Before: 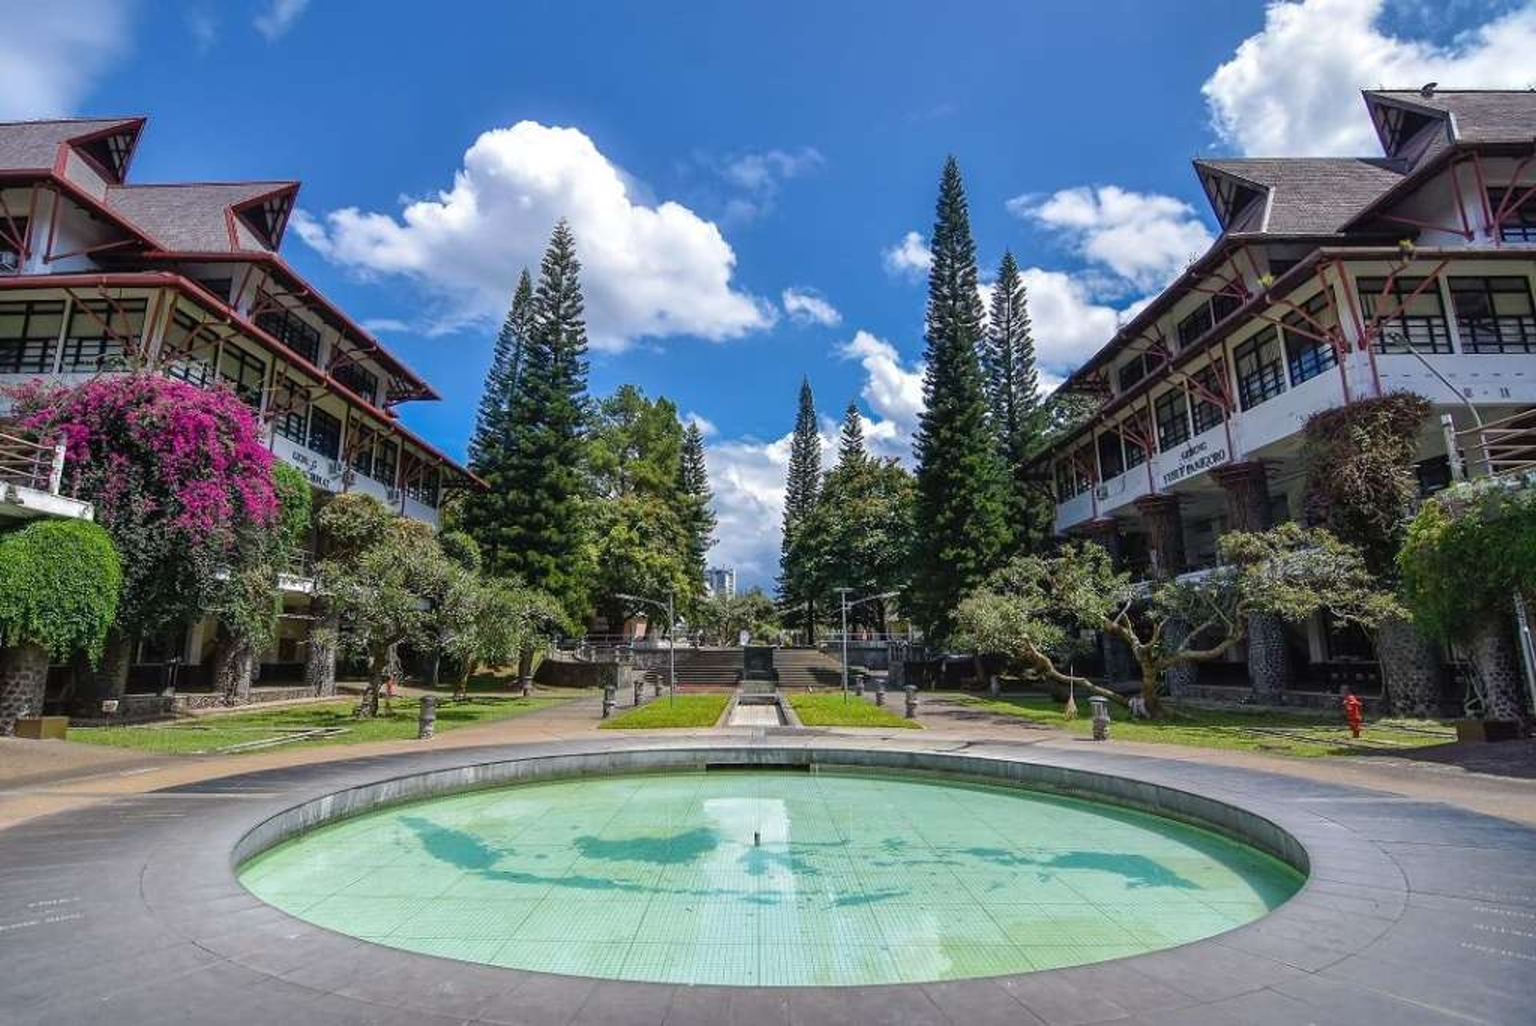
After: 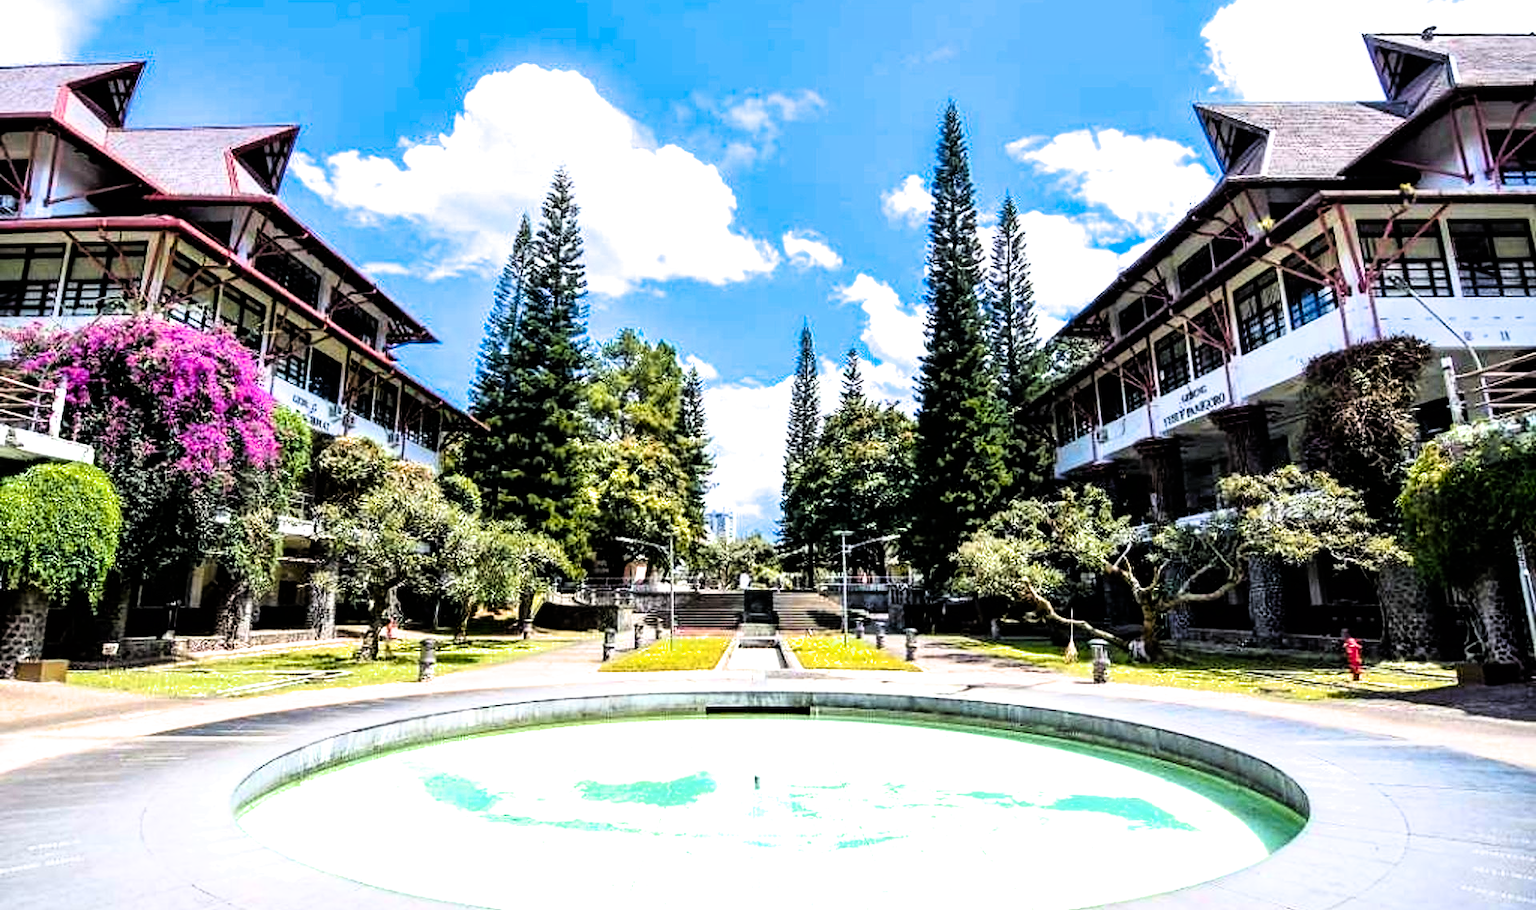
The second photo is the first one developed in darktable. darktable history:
color zones: curves: ch1 [(0.24, 0.629) (0.75, 0.5)]; ch2 [(0.255, 0.454) (0.745, 0.491)]
filmic rgb: black relative exposure -3.75 EV, white relative exposure 2.37 EV, dynamic range scaling -49.79%, hardness 3.43, latitude 29.87%, contrast 1.791, color science v6 (2022)
exposure: exposure 1.141 EV, compensate highlight preservation false
tone equalizer: mask exposure compensation -0.512 EV
crop and rotate: top 5.544%, bottom 5.666%
